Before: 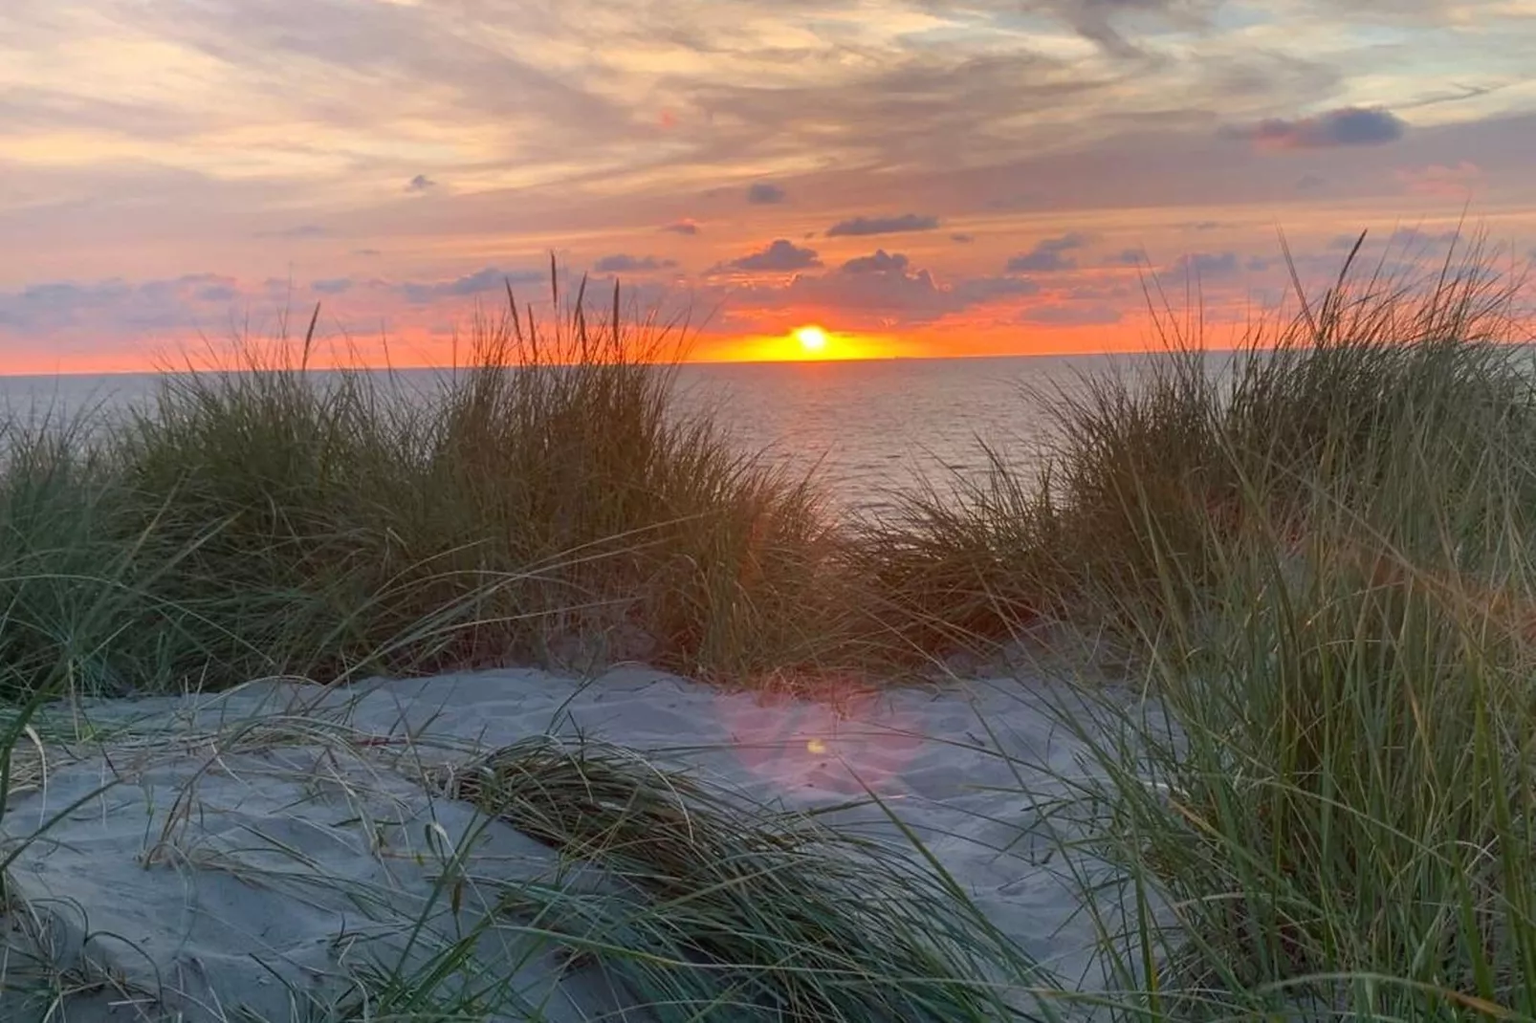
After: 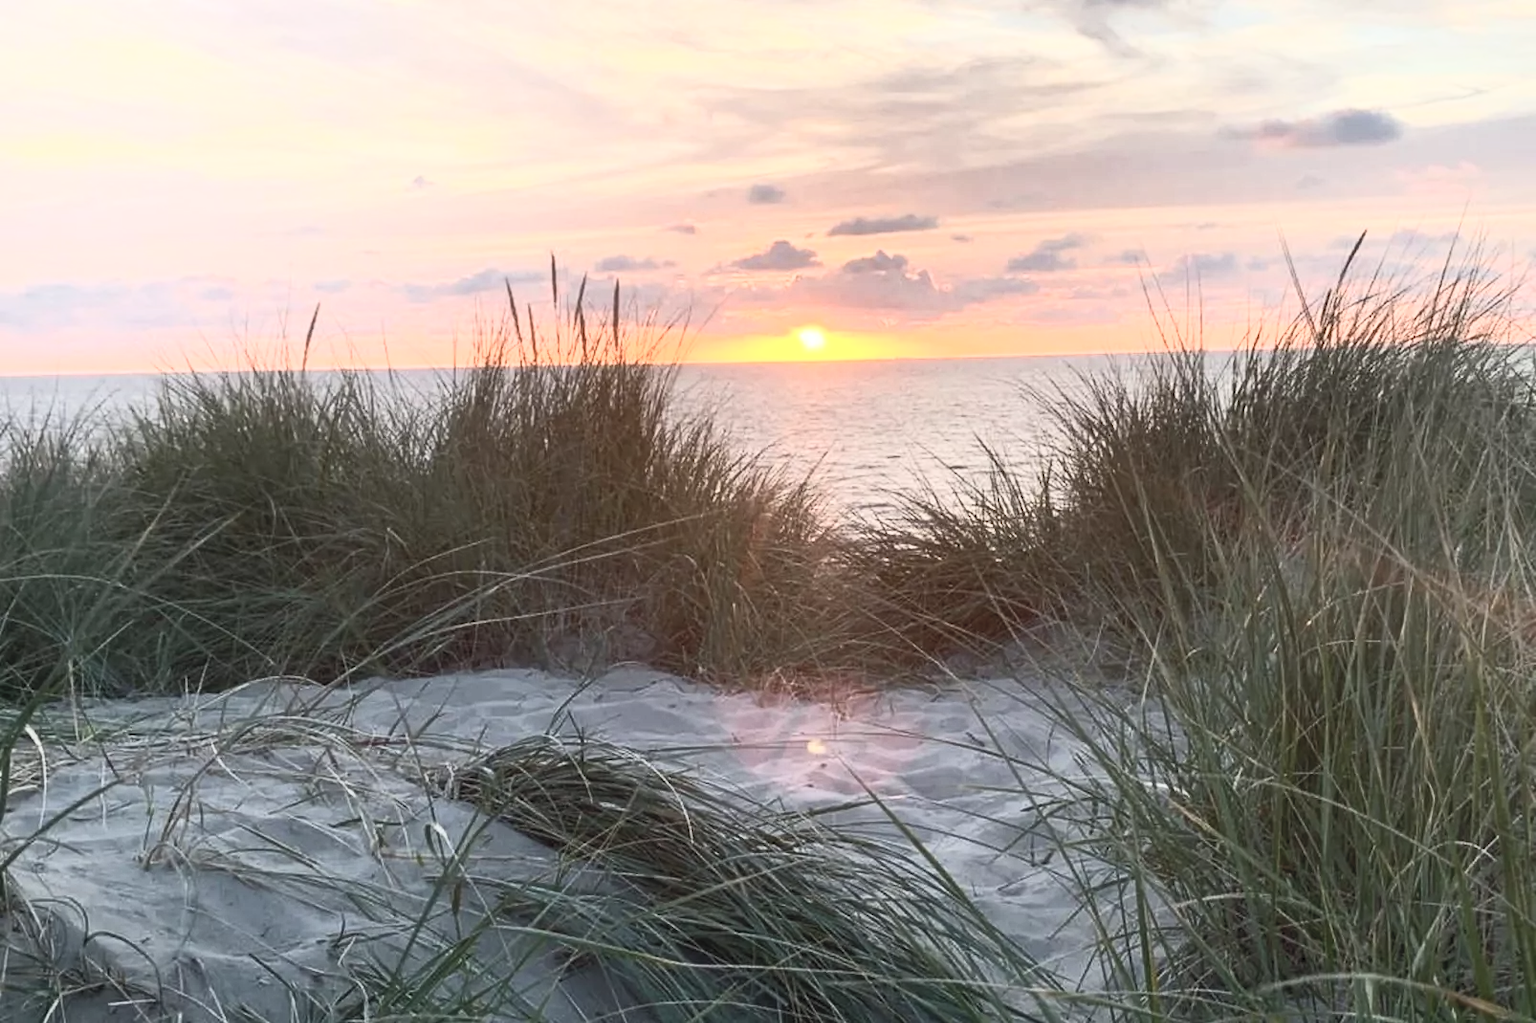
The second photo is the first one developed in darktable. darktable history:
contrast brightness saturation: contrast 0.557, brightness 0.579, saturation -0.336
